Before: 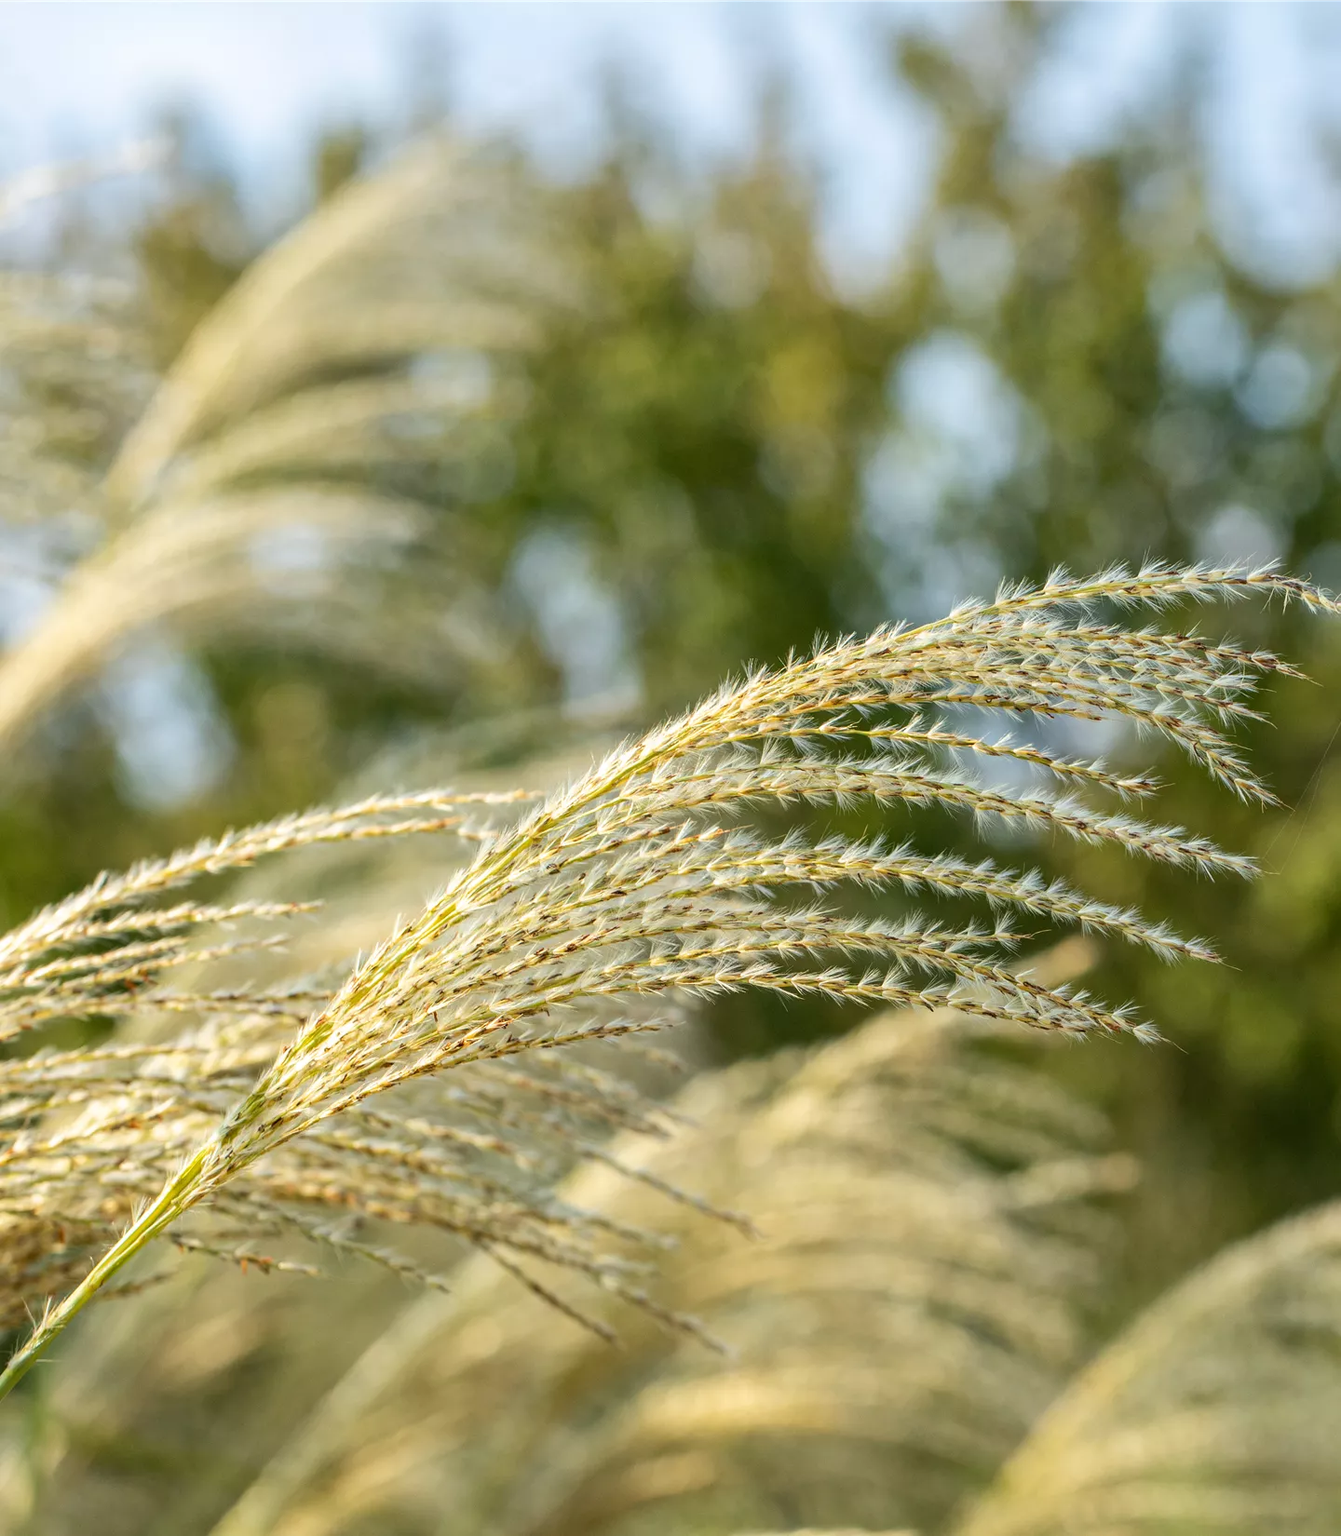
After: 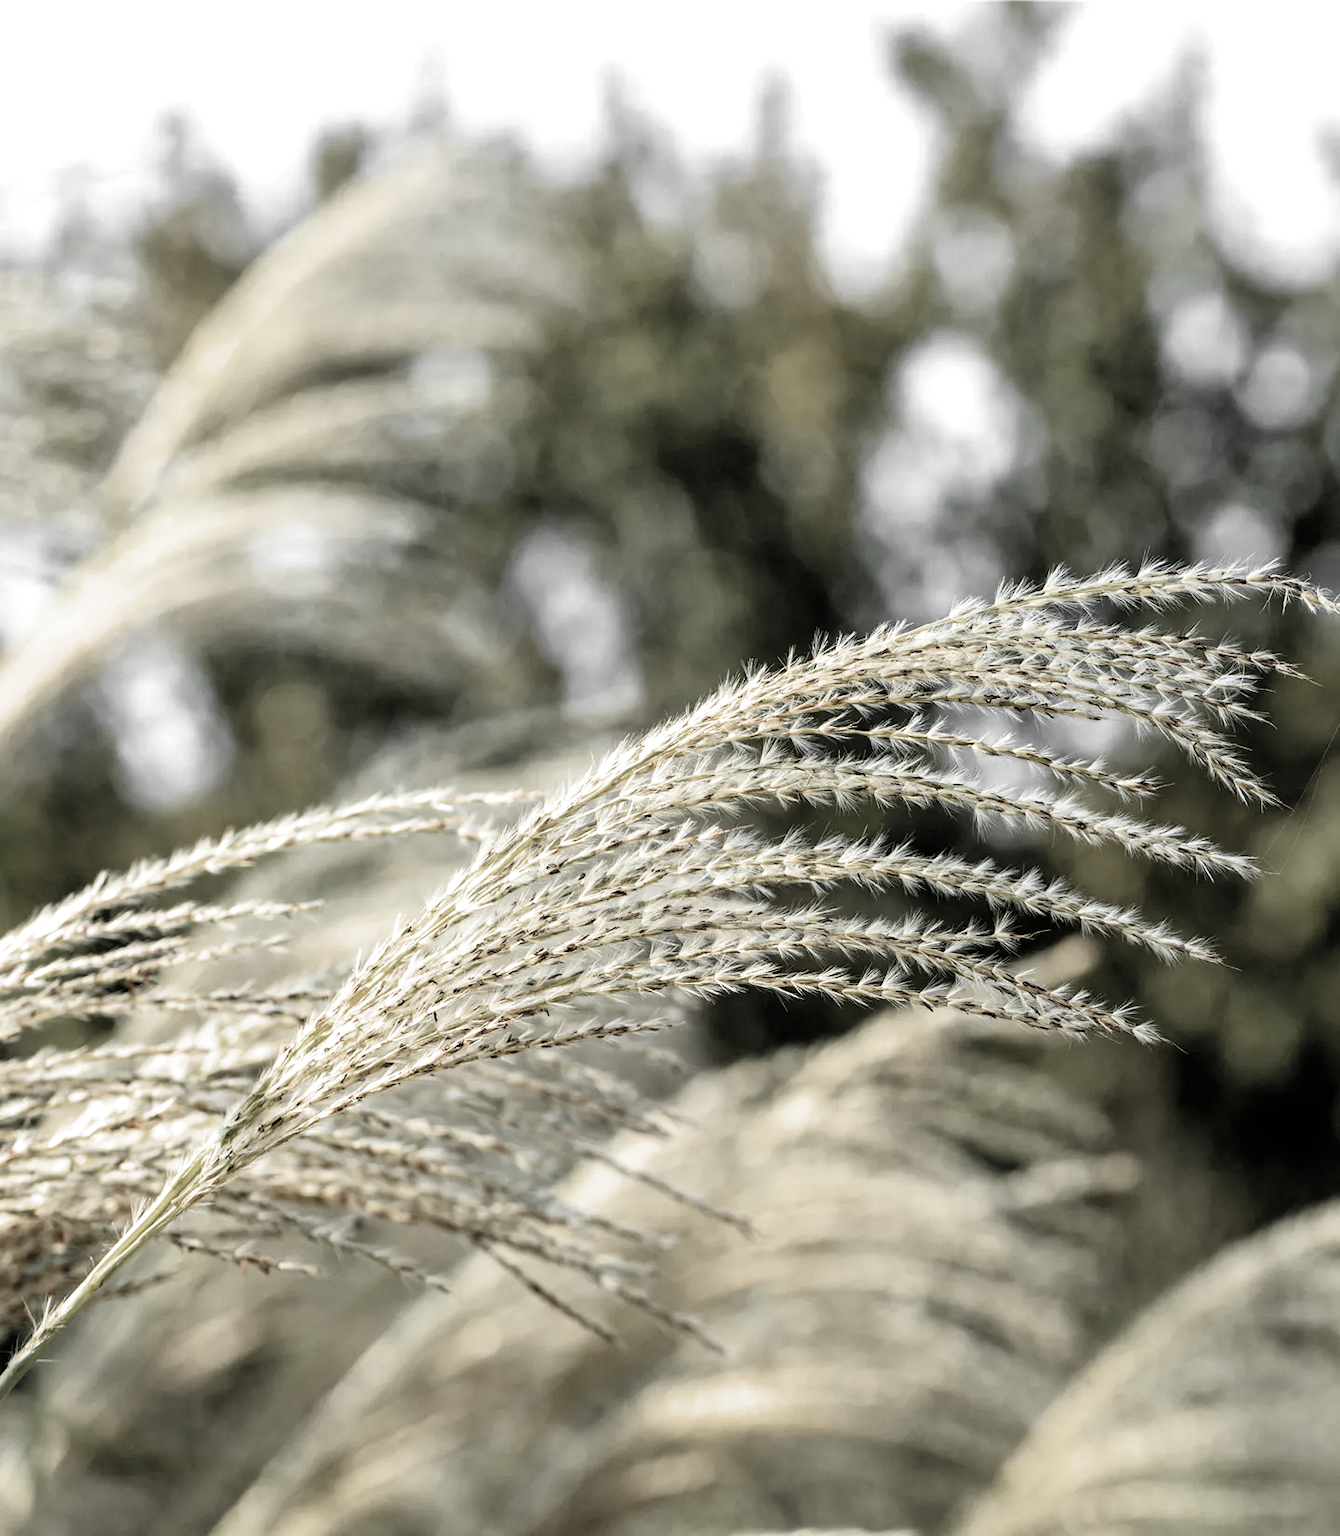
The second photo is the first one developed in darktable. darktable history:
filmic rgb: black relative exposure -3.51 EV, white relative exposure 2.29 EV, hardness 3.41
color zones: curves: ch0 [(0, 0.613) (0.01, 0.613) (0.245, 0.448) (0.498, 0.529) (0.642, 0.665) (0.879, 0.777) (0.99, 0.613)]; ch1 [(0, 0.035) (0.121, 0.189) (0.259, 0.197) (0.415, 0.061) (0.589, 0.022) (0.732, 0.022) (0.857, 0.026) (0.991, 0.053)]
